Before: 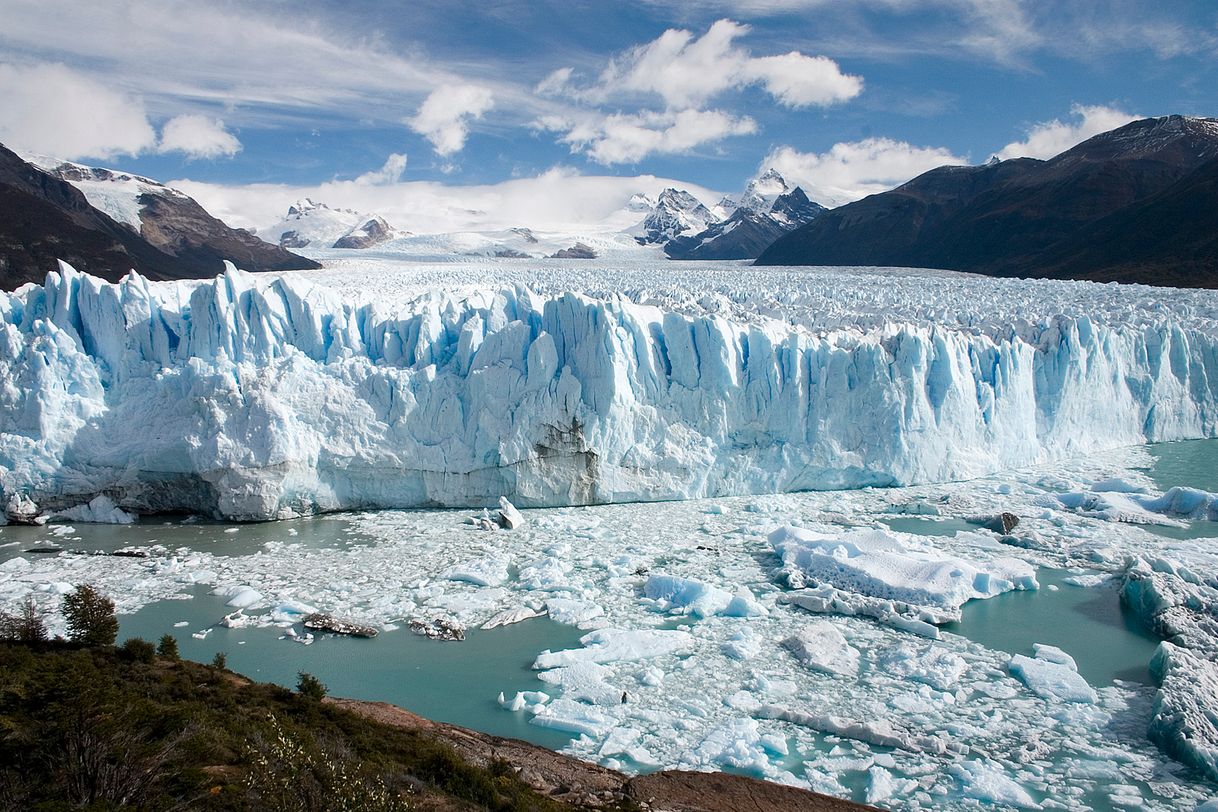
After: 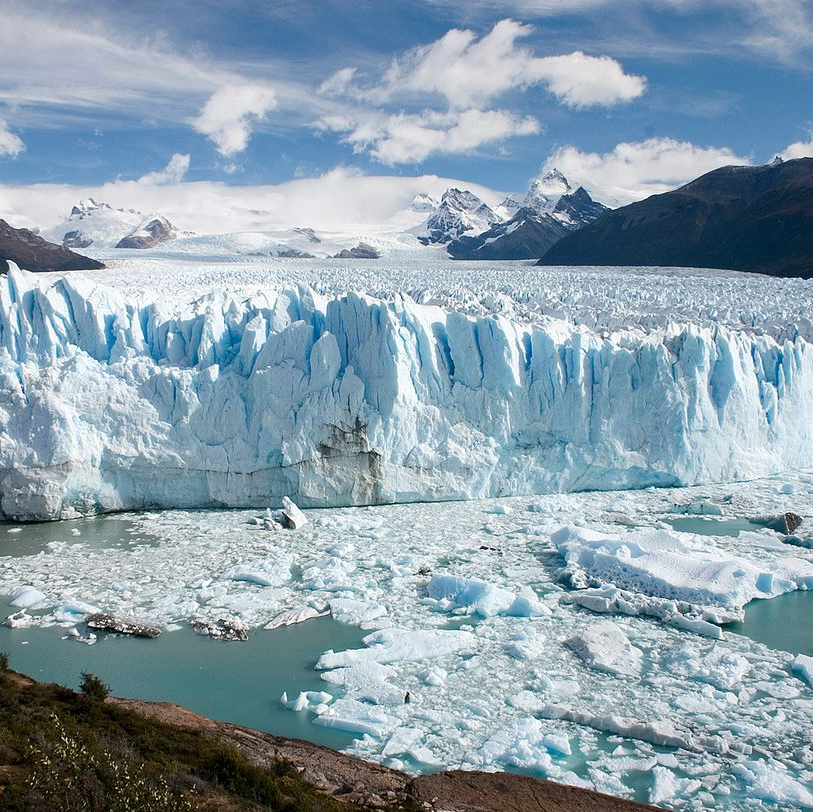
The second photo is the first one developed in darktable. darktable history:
crop and rotate: left 17.82%, right 15.378%
